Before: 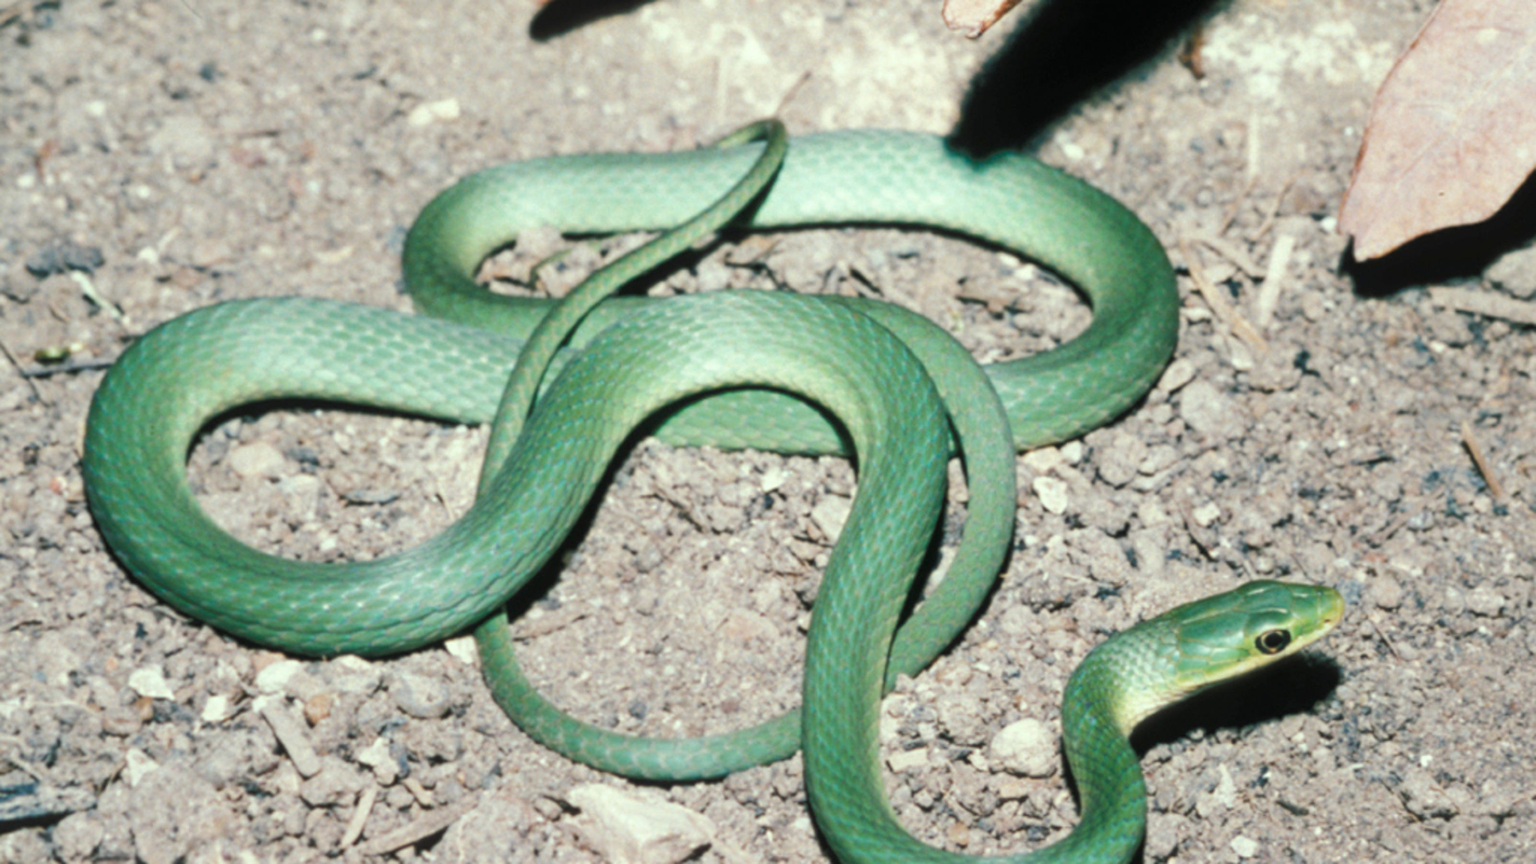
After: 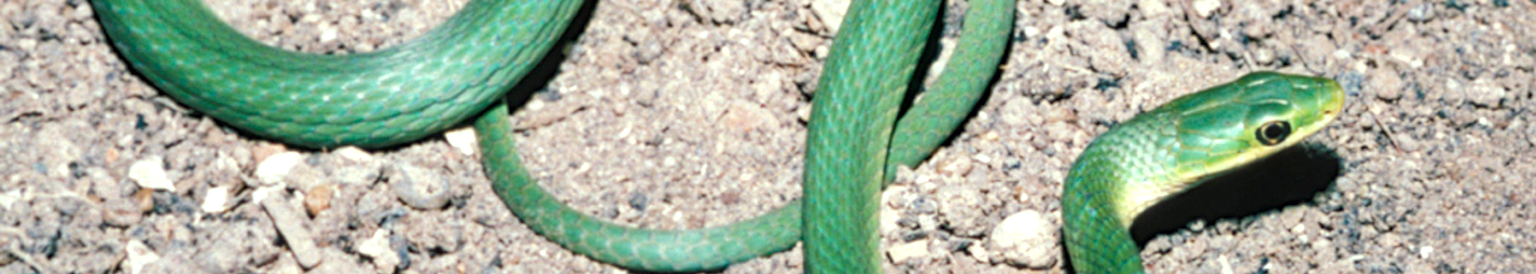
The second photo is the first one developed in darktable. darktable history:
crop and rotate: top 58.925%, bottom 9.261%
exposure: black level correction 0, exposure 0.499 EV, compensate highlight preservation false
haze removal: strength 0.28, distance 0.255, adaptive false
